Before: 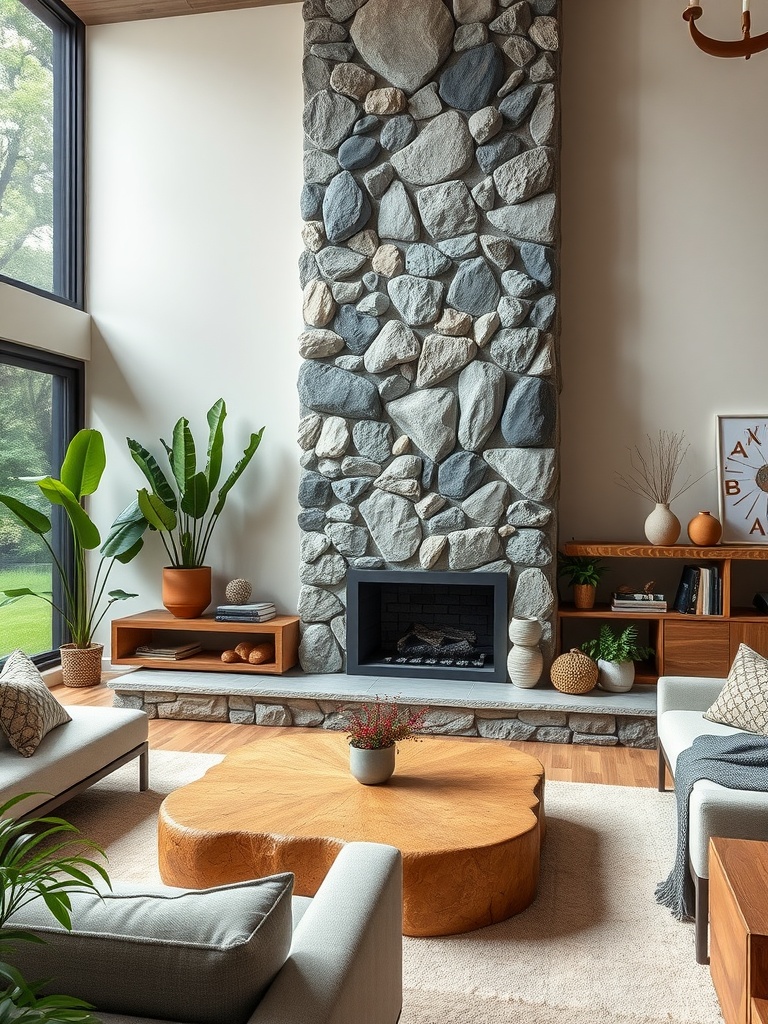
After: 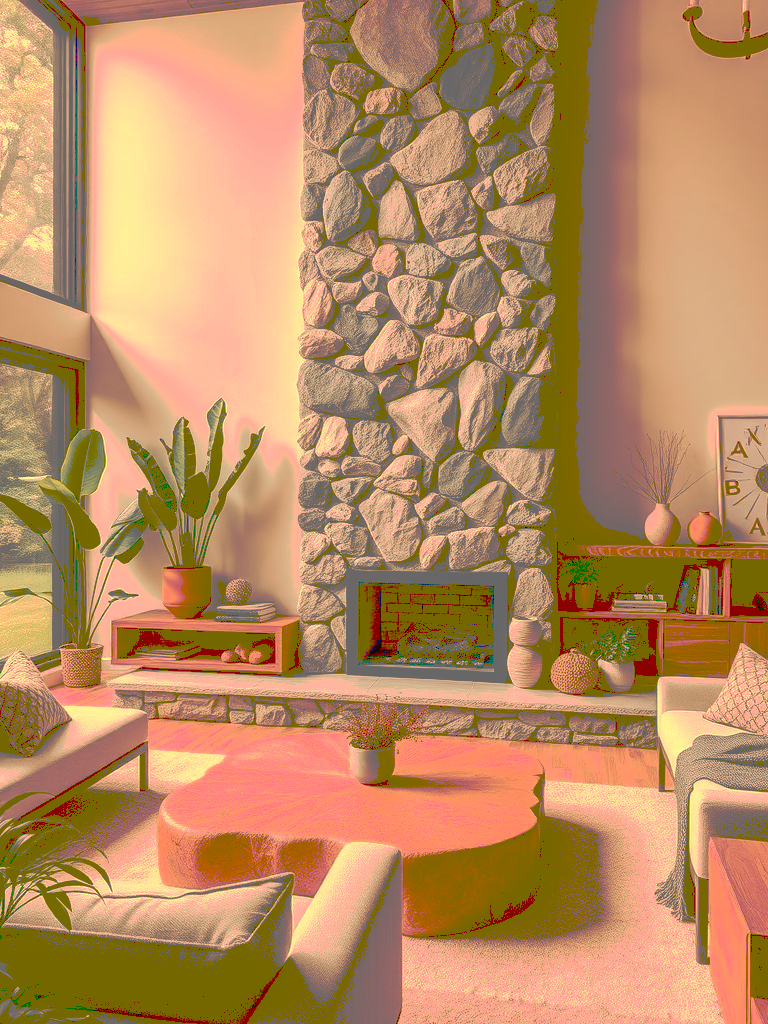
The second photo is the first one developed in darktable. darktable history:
tone curve: curves: ch0 [(0, 0) (0.003, 0.439) (0.011, 0.439) (0.025, 0.439) (0.044, 0.439) (0.069, 0.439) (0.1, 0.439) (0.136, 0.44) (0.177, 0.444) (0.224, 0.45) (0.277, 0.462) (0.335, 0.487) (0.399, 0.528) (0.468, 0.577) (0.543, 0.621) (0.623, 0.669) (0.709, 0.715) (0.801, 0.764) (0.898, 0.804) (1, 1)], preserve colors none
local contrast: highlights 100%, shadows 100%, detail 120%, midtone range 0.2
white balance: red 1.467, blue 0.684
contrast brightness saturation: contrast 0.13, brightness -0.24, saturation 0.14
